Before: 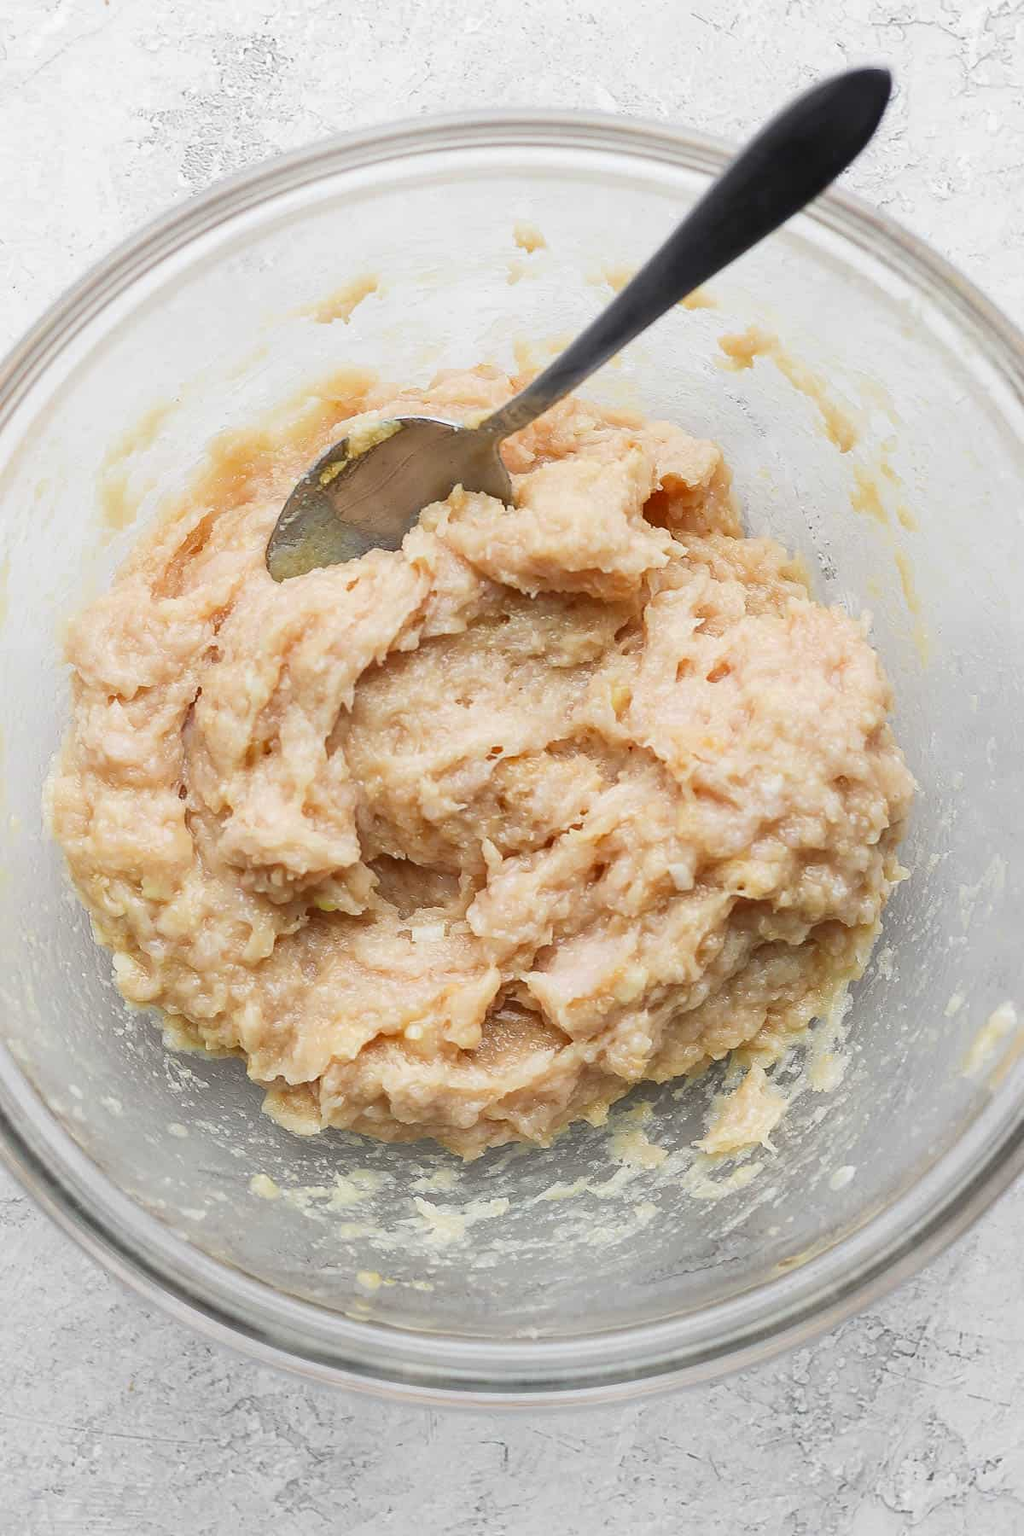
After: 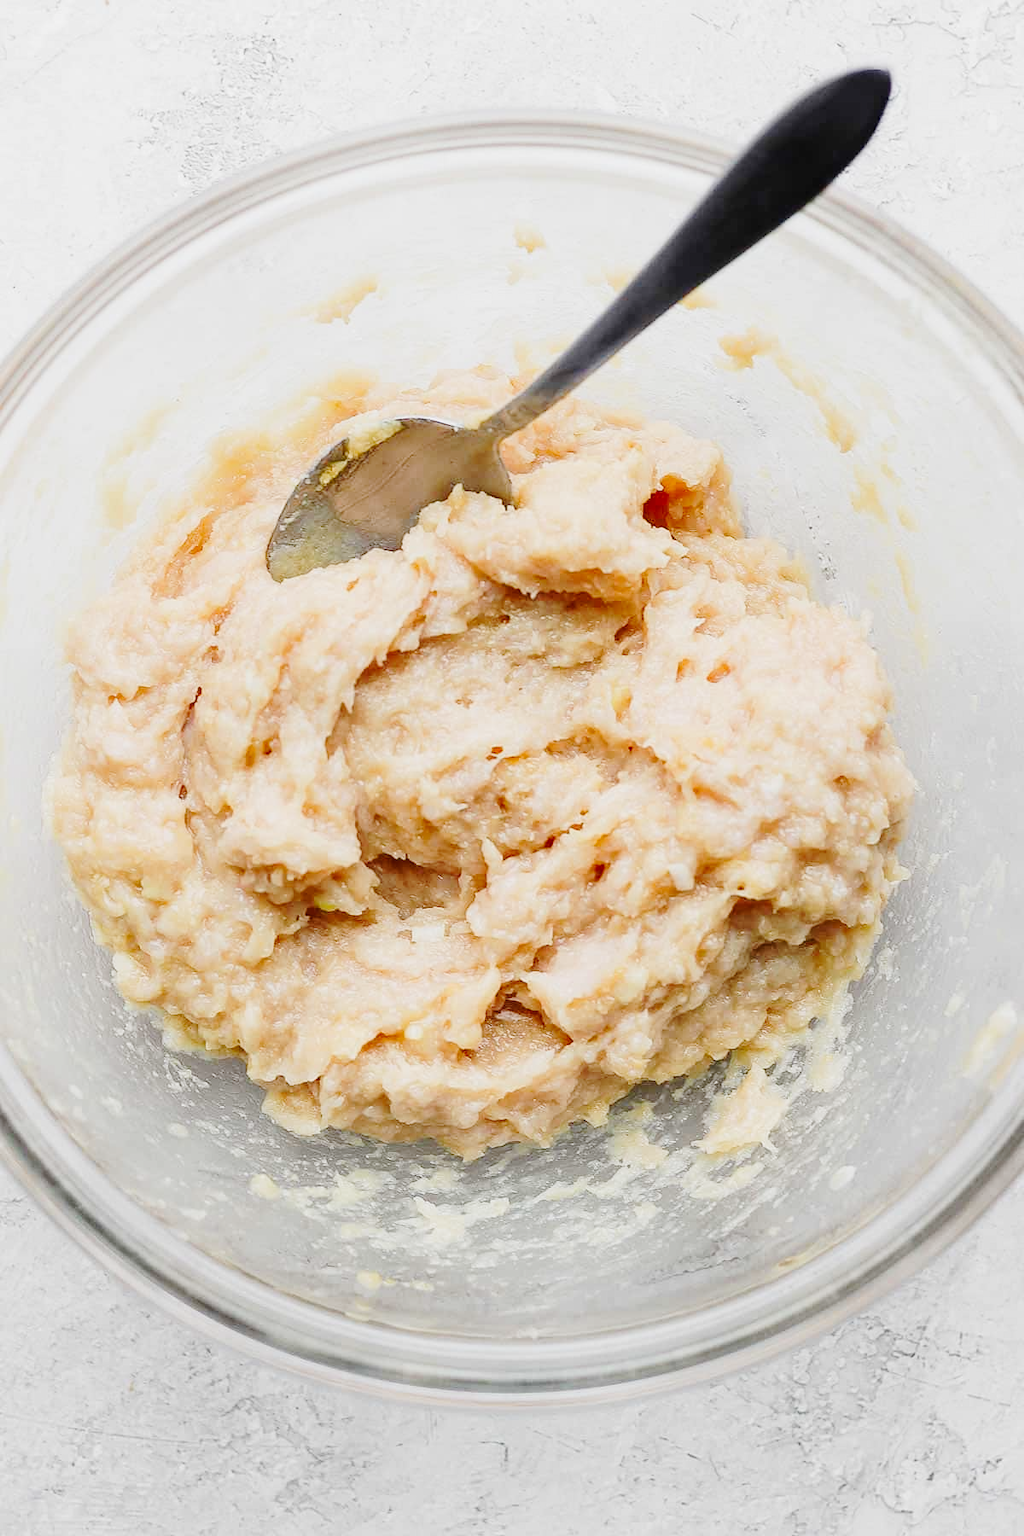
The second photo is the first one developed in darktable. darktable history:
tone curve: curves: ch0 [(0, 0) (0.11, 0.061) (0.256, 0.259) (0.398, 0.494) (0.498, 0.611) (0.65, 0.757) (0.835, 0.883) (1, 0.961)]; ch1 [(0, 0) (0.346, 0.307) (0.408, 0.369) (0.453, 0.457) (0.482, 0.479) (0.502, 0.498) (0.521, 0.51) (0.553, 0.554) (0.618, 0.65) (0.693, 0.727) (1, 1)]; ch2 [(0, 0) (0.366, 0.337) (0.434, 0.46) (0.485, 0.494) (0.5, 0.494) (0.511, 0.508) (0.537, 0.55) (0.579, 0.599) (0.621, 0.693) (1, 1)], preserve colors none
tone equalizer: edges refinement/feathering 500, mask exposure compensation -1.57 EV, preserve details no
